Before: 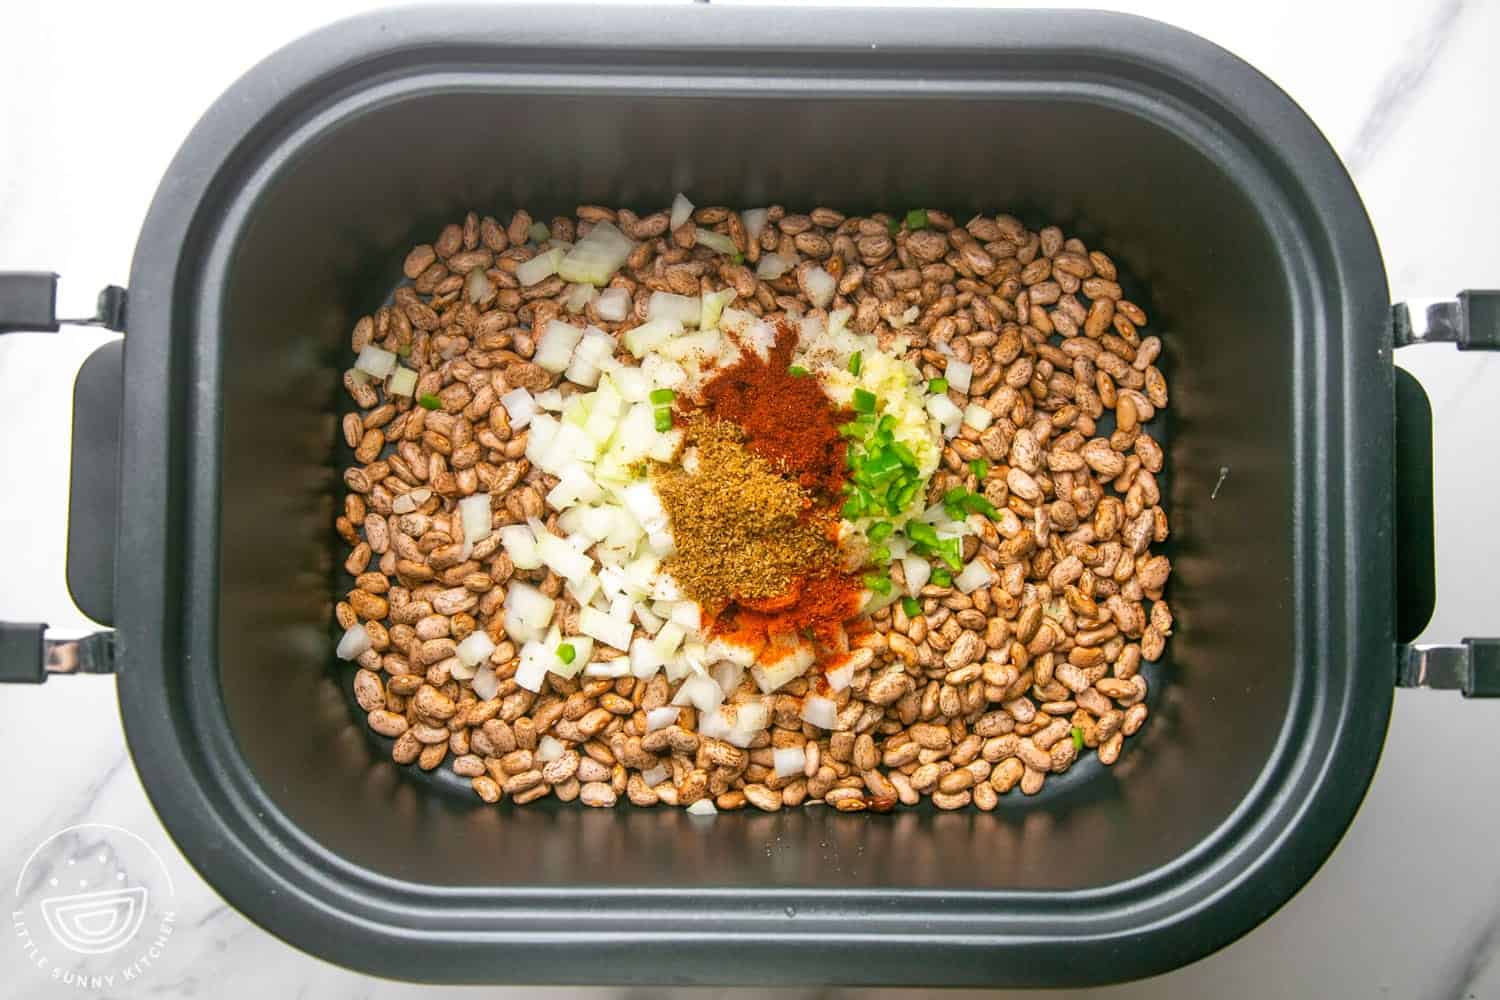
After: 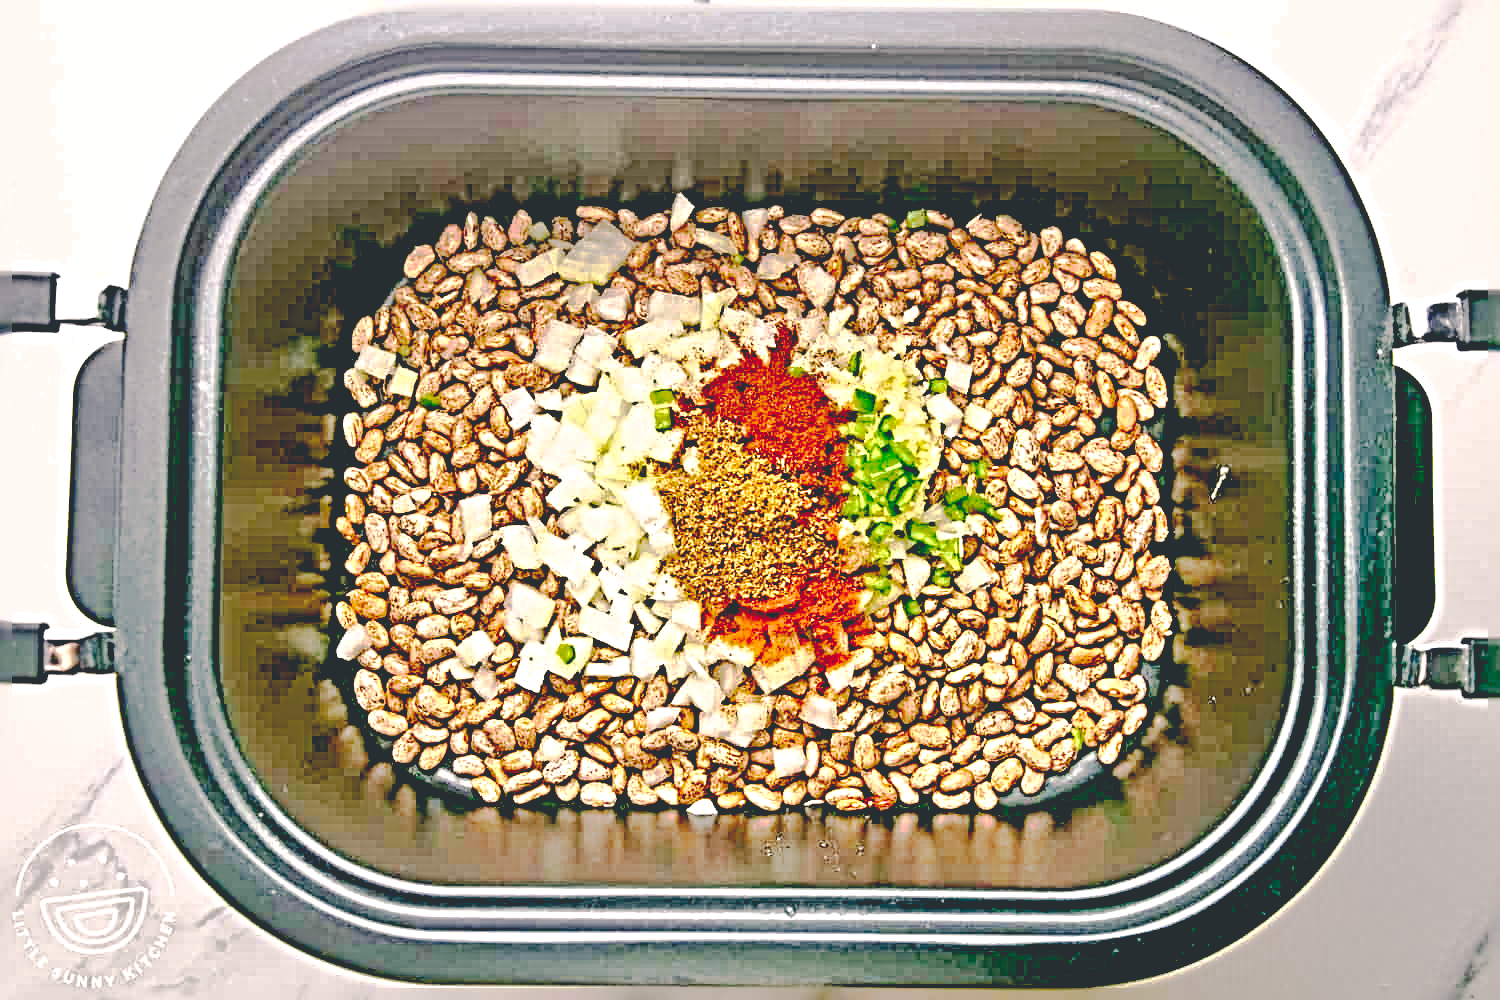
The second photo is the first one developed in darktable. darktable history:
tone equalizer: -7 EV 0.164 EV, -6 EV 0.59 EV, -5 EV 1.15 EV, -4 EV 1.35 EV, -3 EV 1.16 EV, -2 EV 0.6 EV, -1 EV 0.158 EV, mask exposure compensation -0.512 EV
sharpen: radius 6.275, amount 1.787, threshold 0.158
base curve: curves: ch0 [(0.065, 0.026) (0.236, 0.358) (0.53, 0.546) (0.777, 0.841) (0.924, 0.992)], preserve colors none
color correction: highlights a* 5.36, highlights b* 5.31, shadows a* -4.51, shadows b* -4.98
